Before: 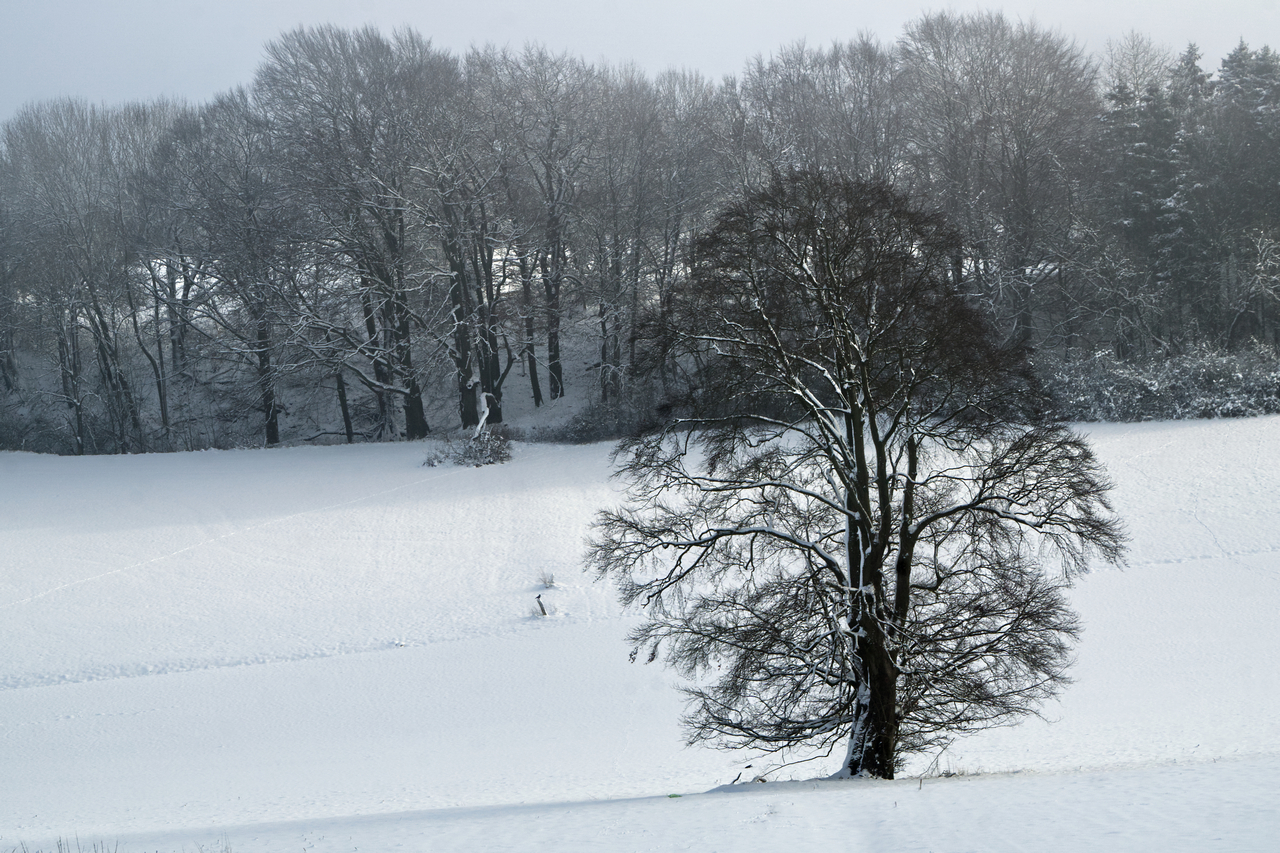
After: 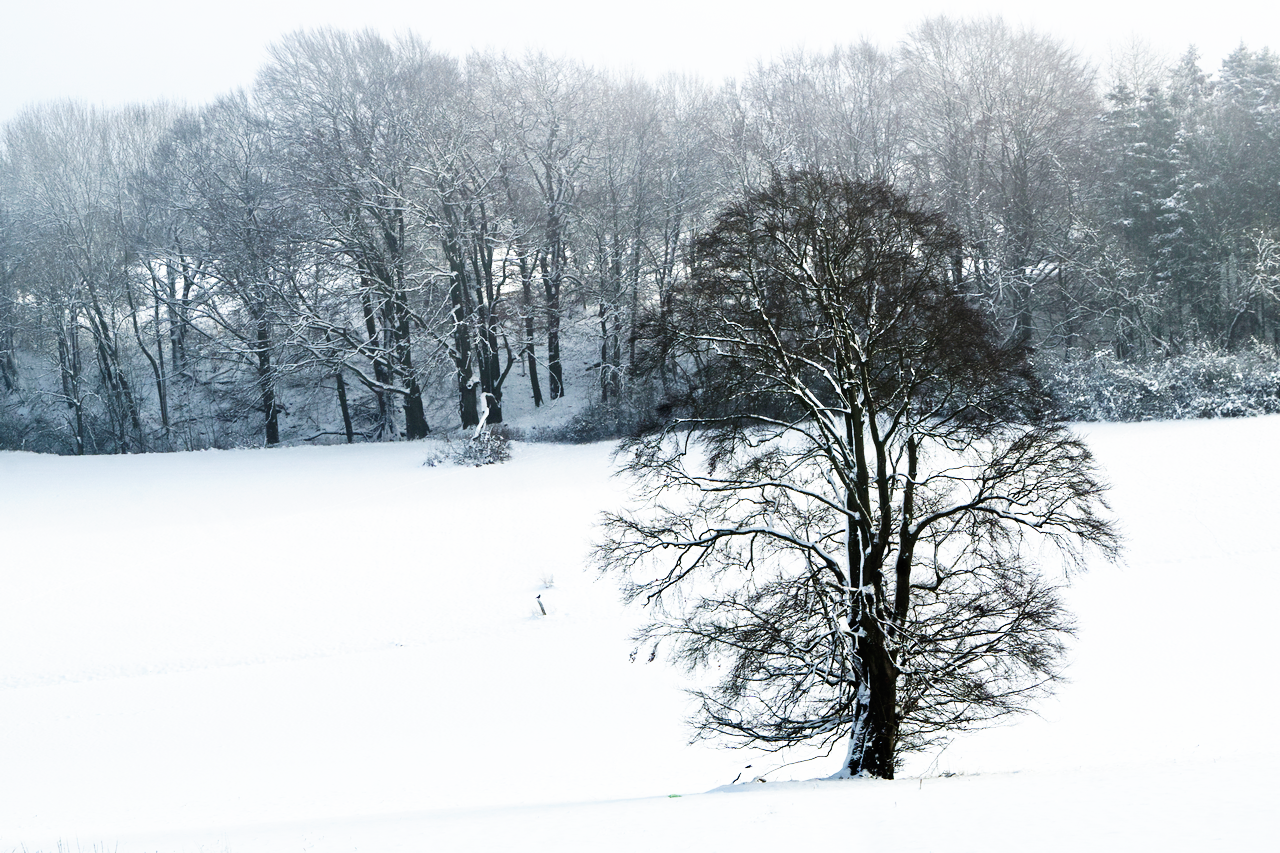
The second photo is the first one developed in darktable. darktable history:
base curve: curves: ch0 [(0, 0) (0.007, 0.004) (0.027, 0.03) (0.046, 0.07) (0.207, 0.54) (0.442, 0.872) (0.673, 0.972) (1, 1)], preserve colors none
tone equalizer: mask exposure compensation -0.506 EV
